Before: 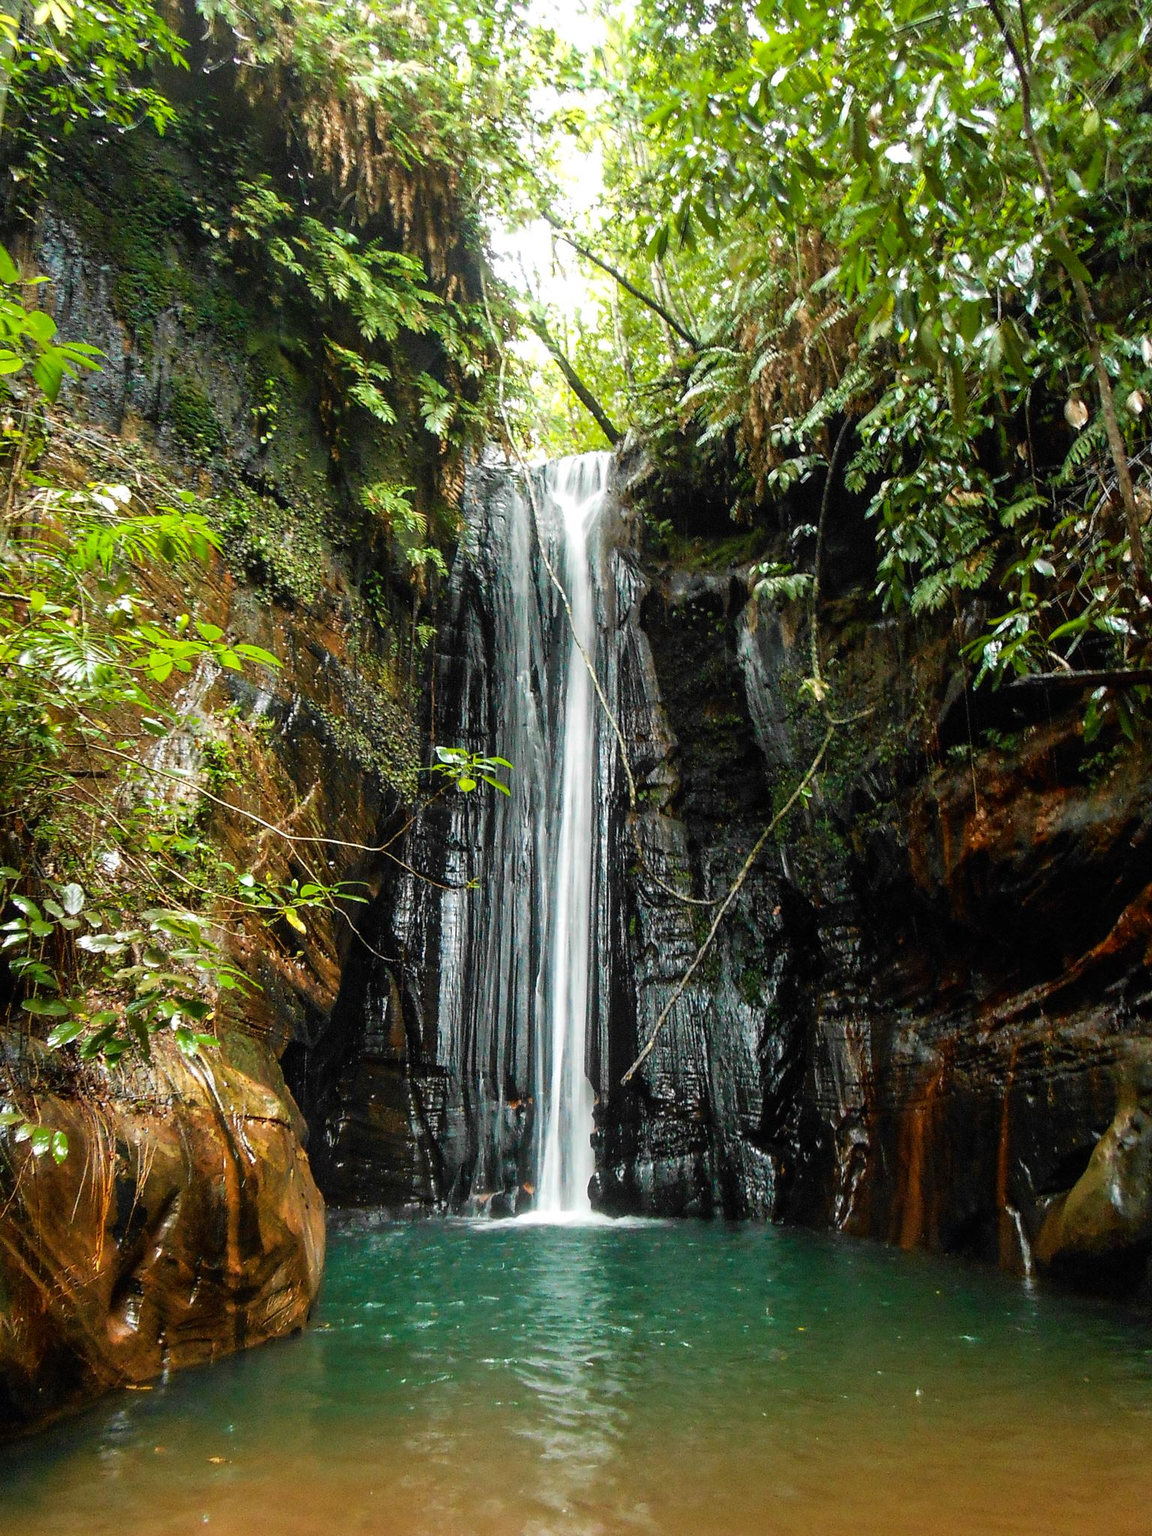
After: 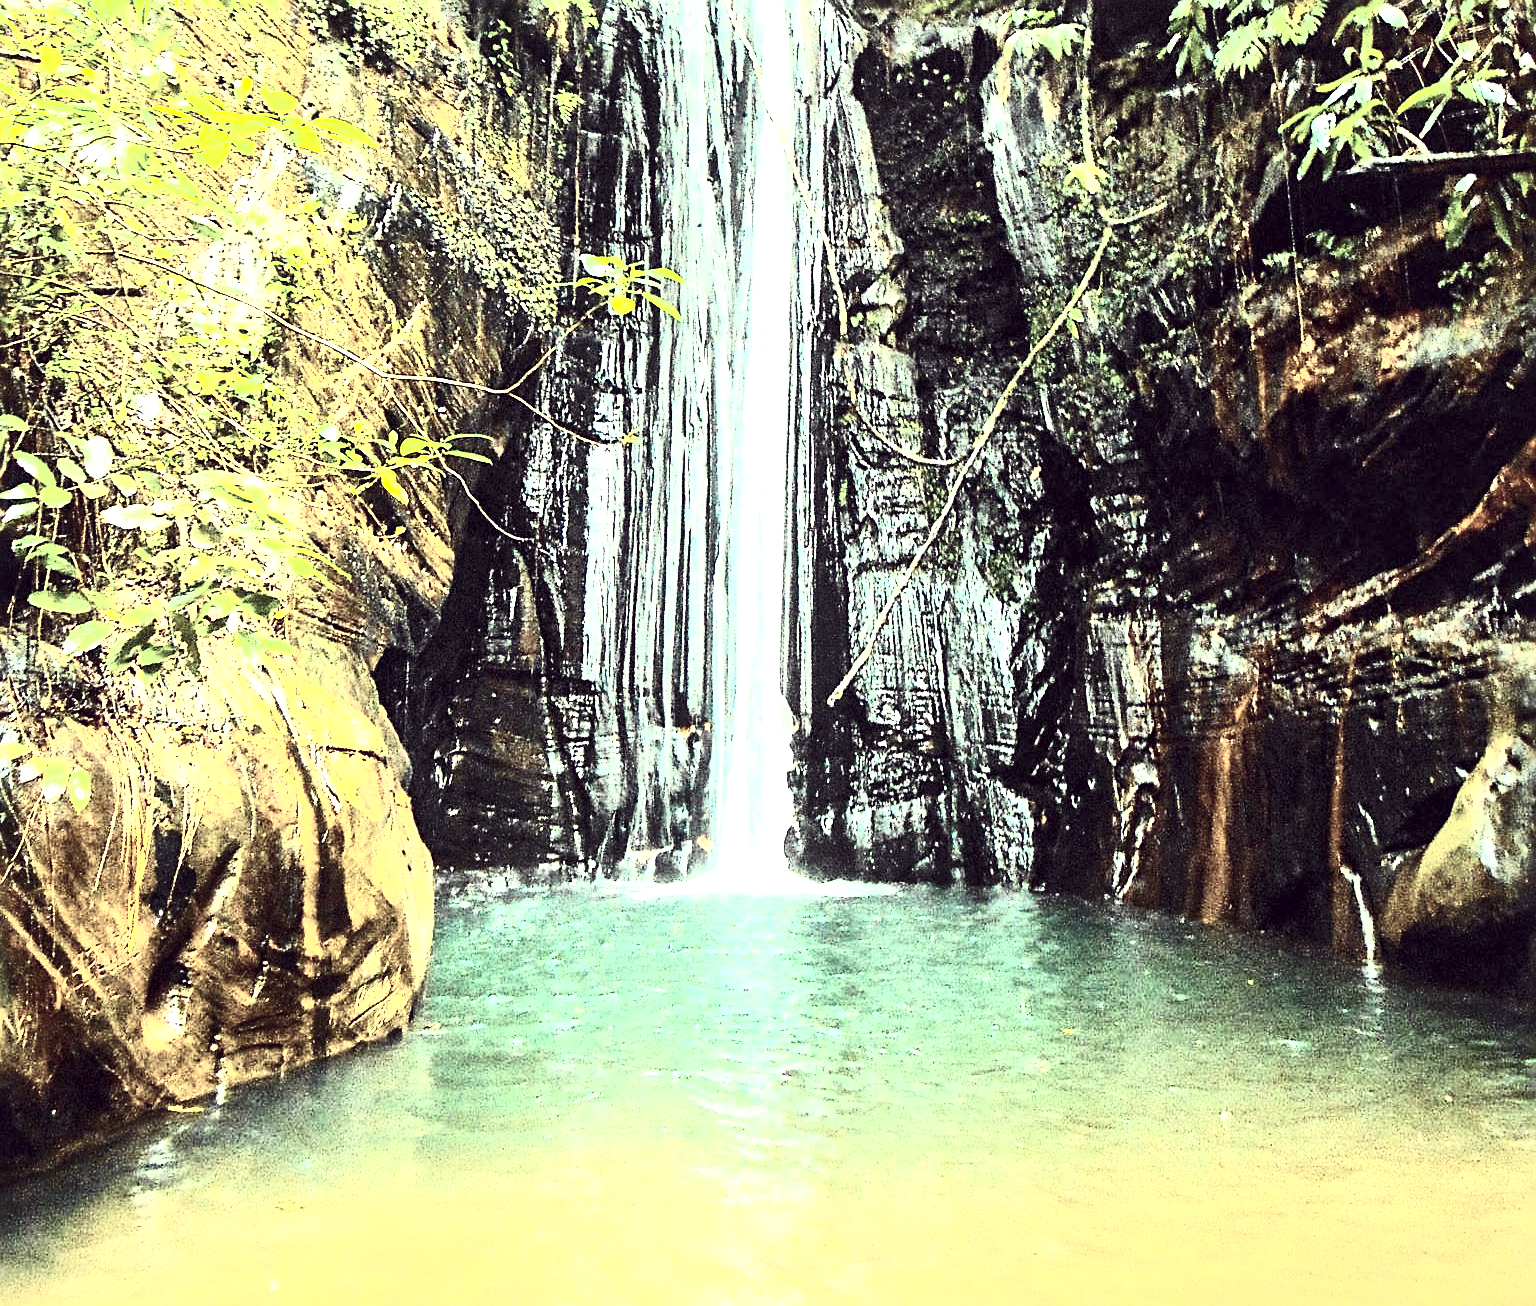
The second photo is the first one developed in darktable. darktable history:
sharpen: radius 3.099
local contrast: mode bilateral grid, contrast 20, coarseness 49, detail 162%, midtone range 0.2
crop and rotate: top 36.221%
color balance rgb: perceptual saturation grading › global saturation 18.078%, perceptual brilliance grading › global brilliance 29.589%
contrast brightness saturation: contrast 0.639, brightness 0.354, saturation 0.143
exposure: black level correction 0, exposure 1.391 EV, compensate exposure bias true, compensate highlight preservation false
color correction: highlights a* -20.83, highlights b* 20.1, shadows a* 19.71, shadows b* -19.95, saturation 0.371
